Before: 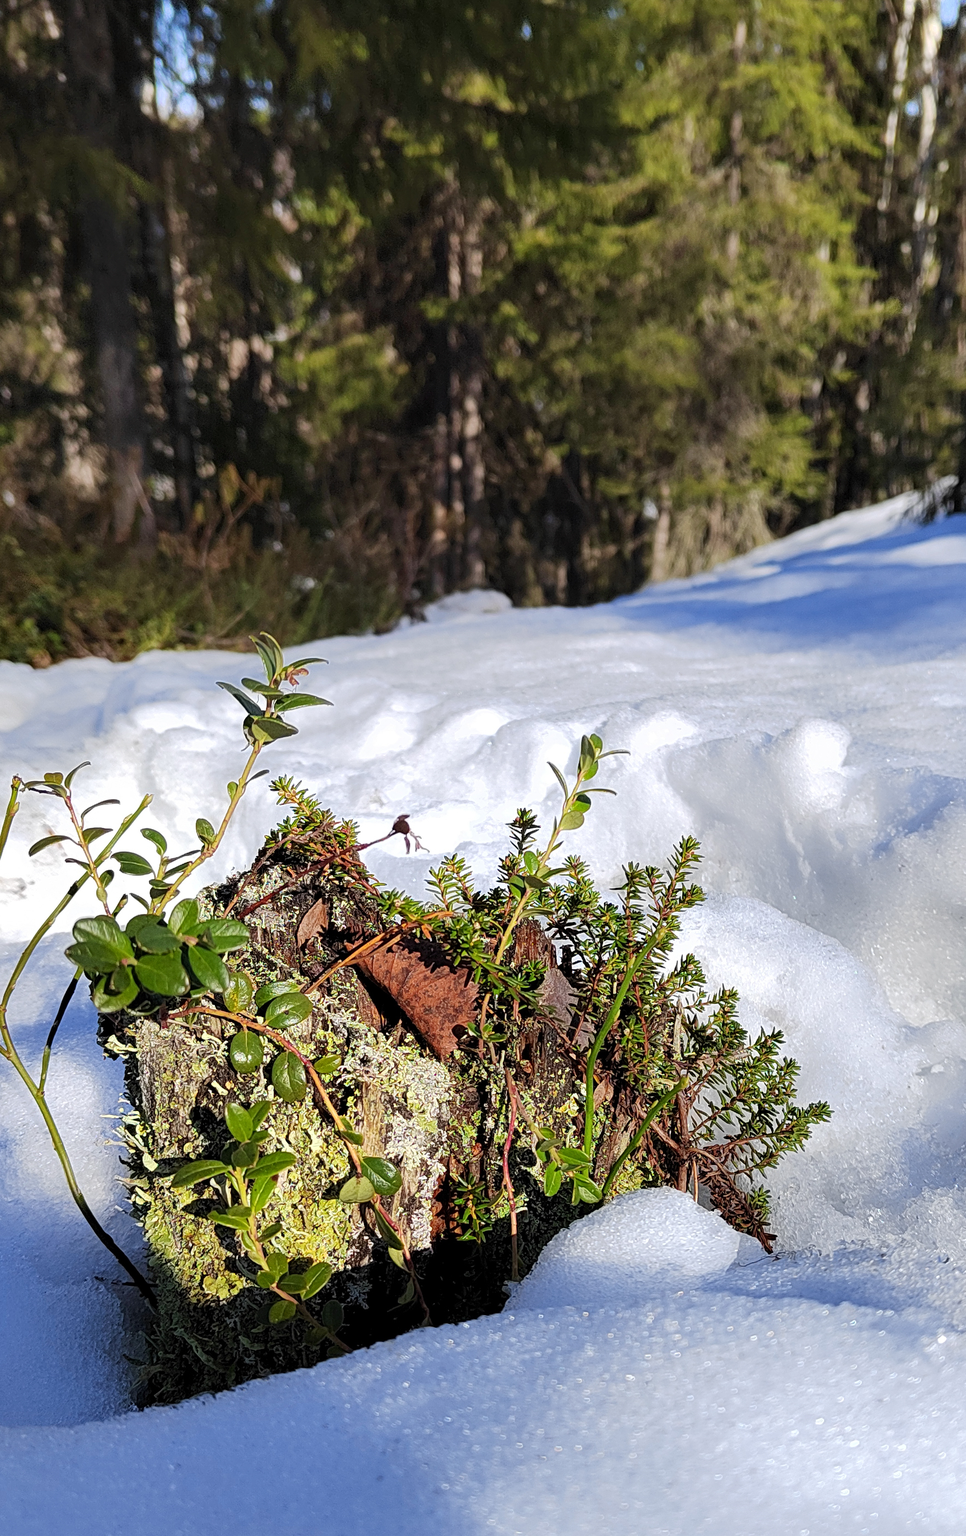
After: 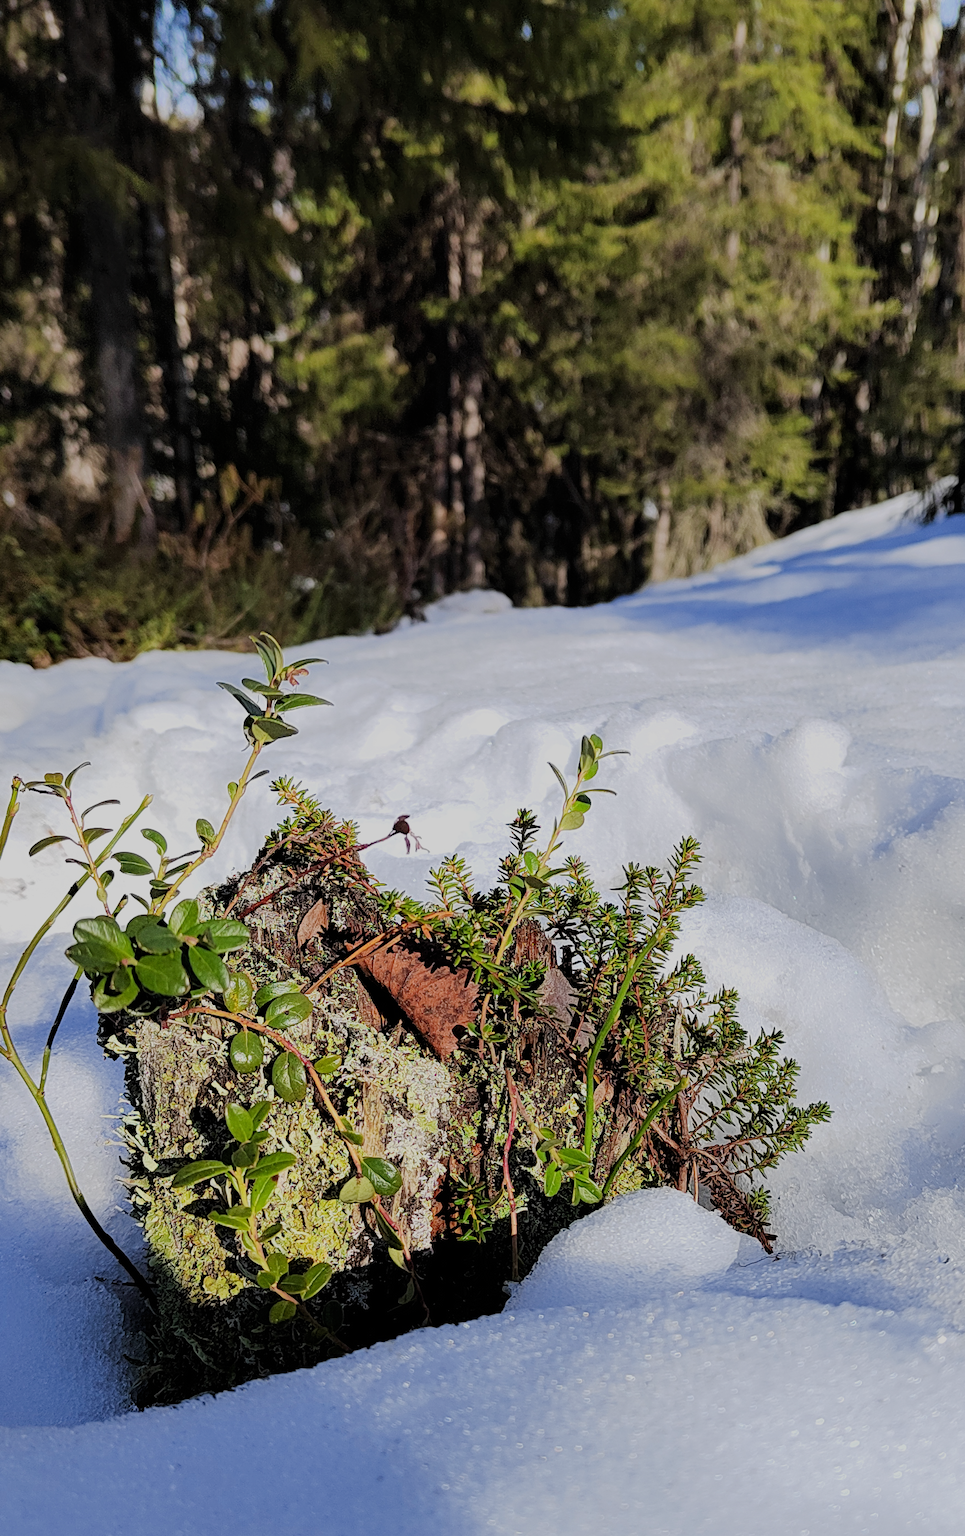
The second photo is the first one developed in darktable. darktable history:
filmic rgb: black relative exposure -7.22 EV, white relative exposure 5.34 EV, hardness 3.03
